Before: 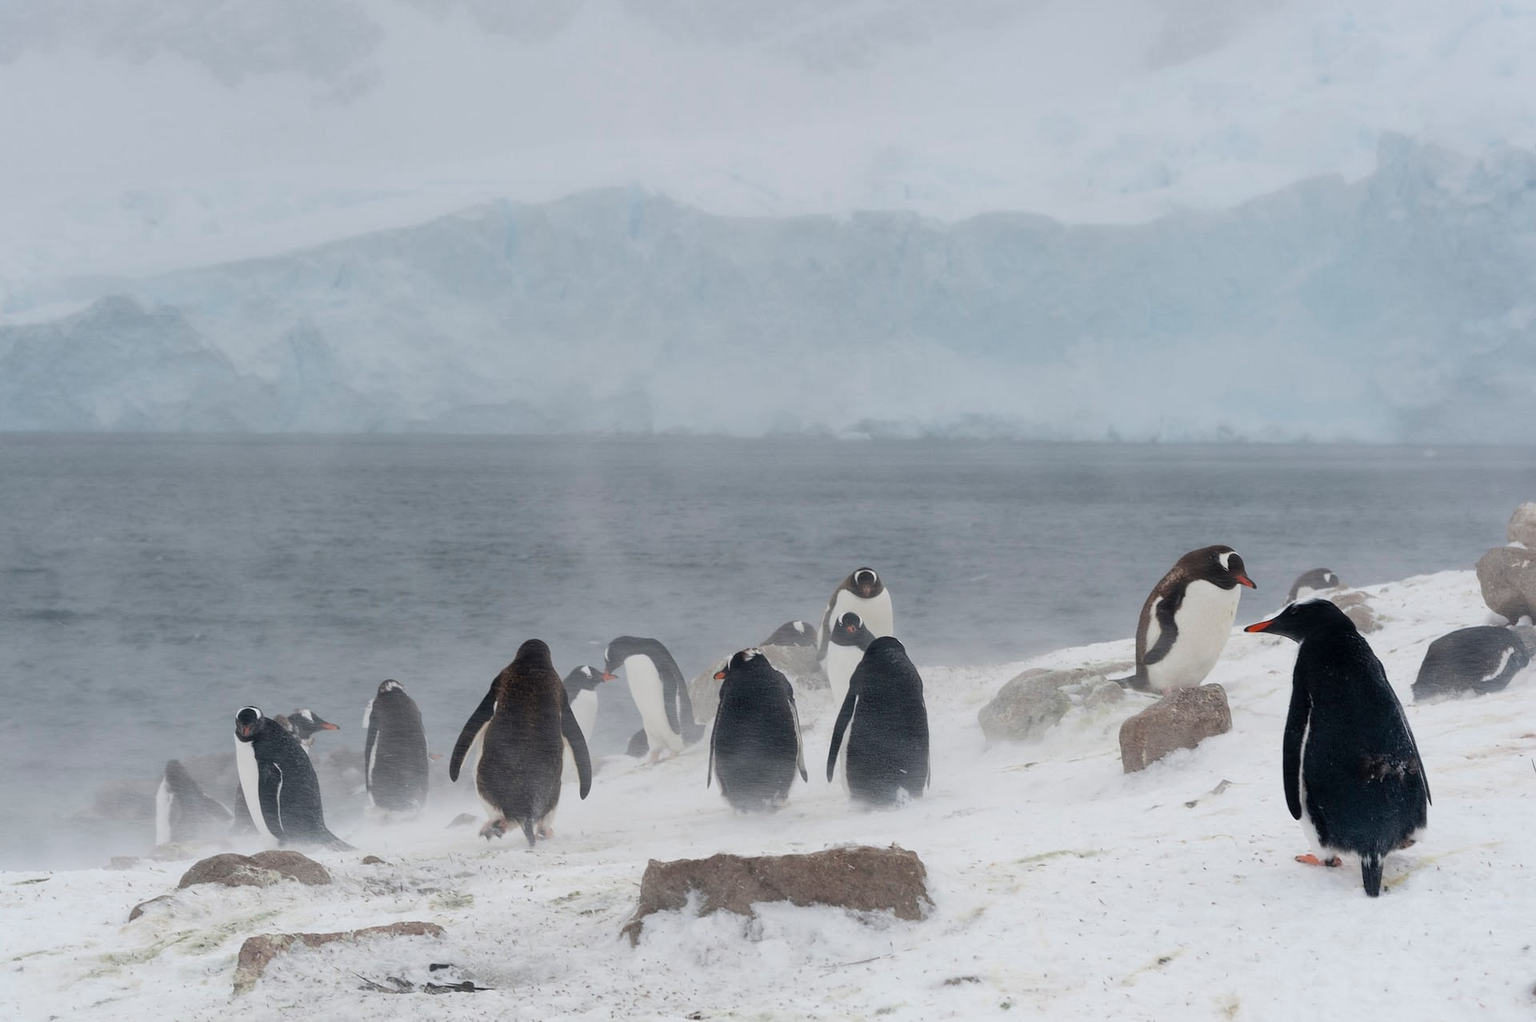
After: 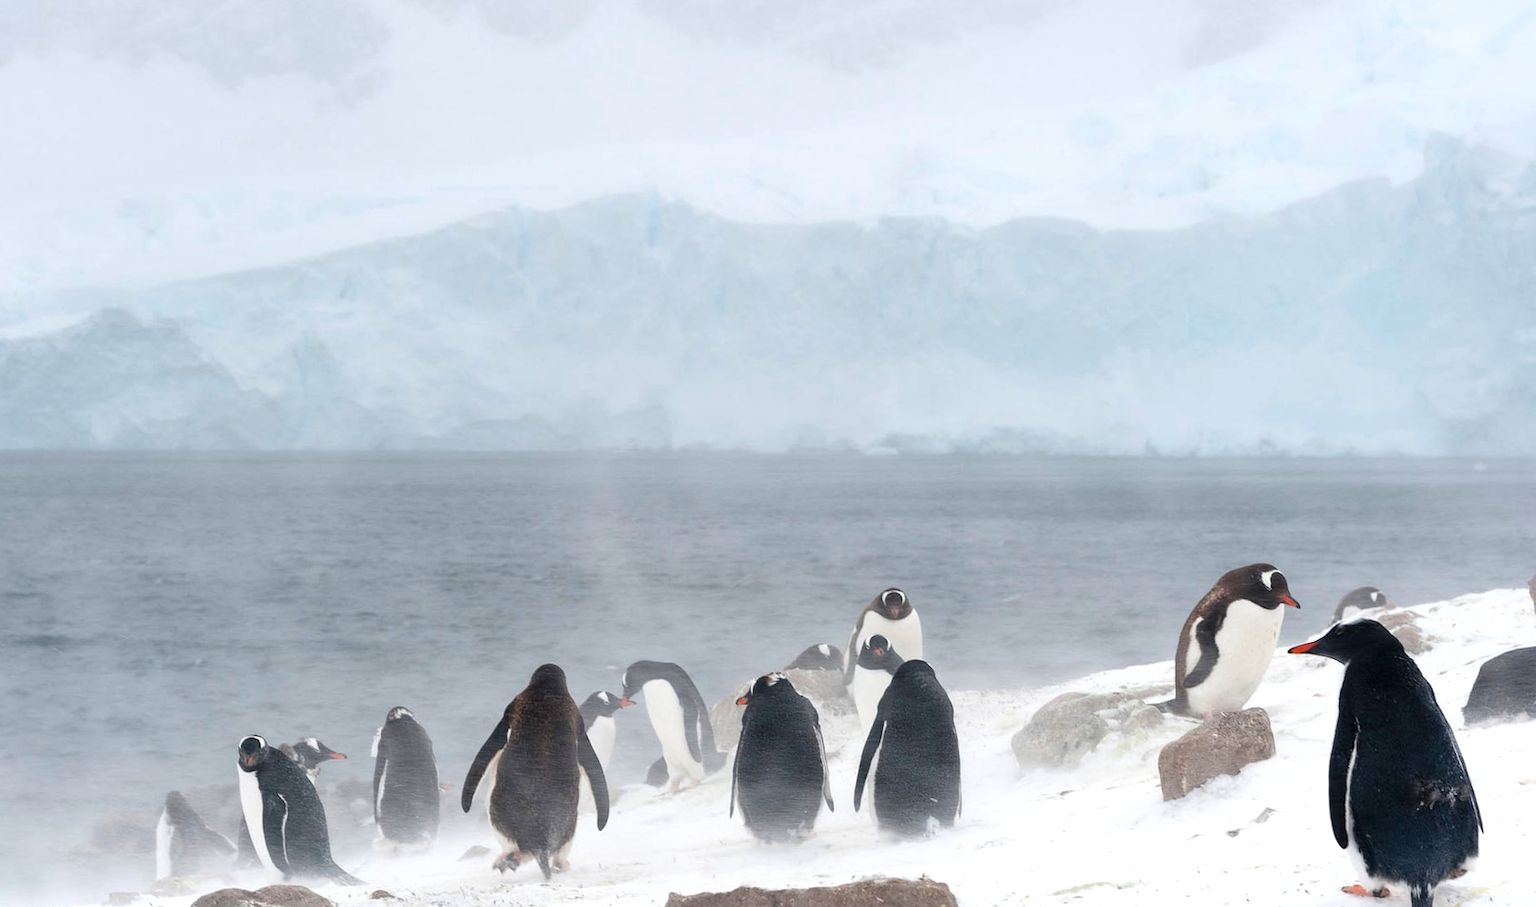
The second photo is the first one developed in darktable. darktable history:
exposure: exposure 0.656 EV, compensate highlight preservation false
crop and rotate: angle 0.225°, left 0.216%, right 3.119%, bottom 14.193%
